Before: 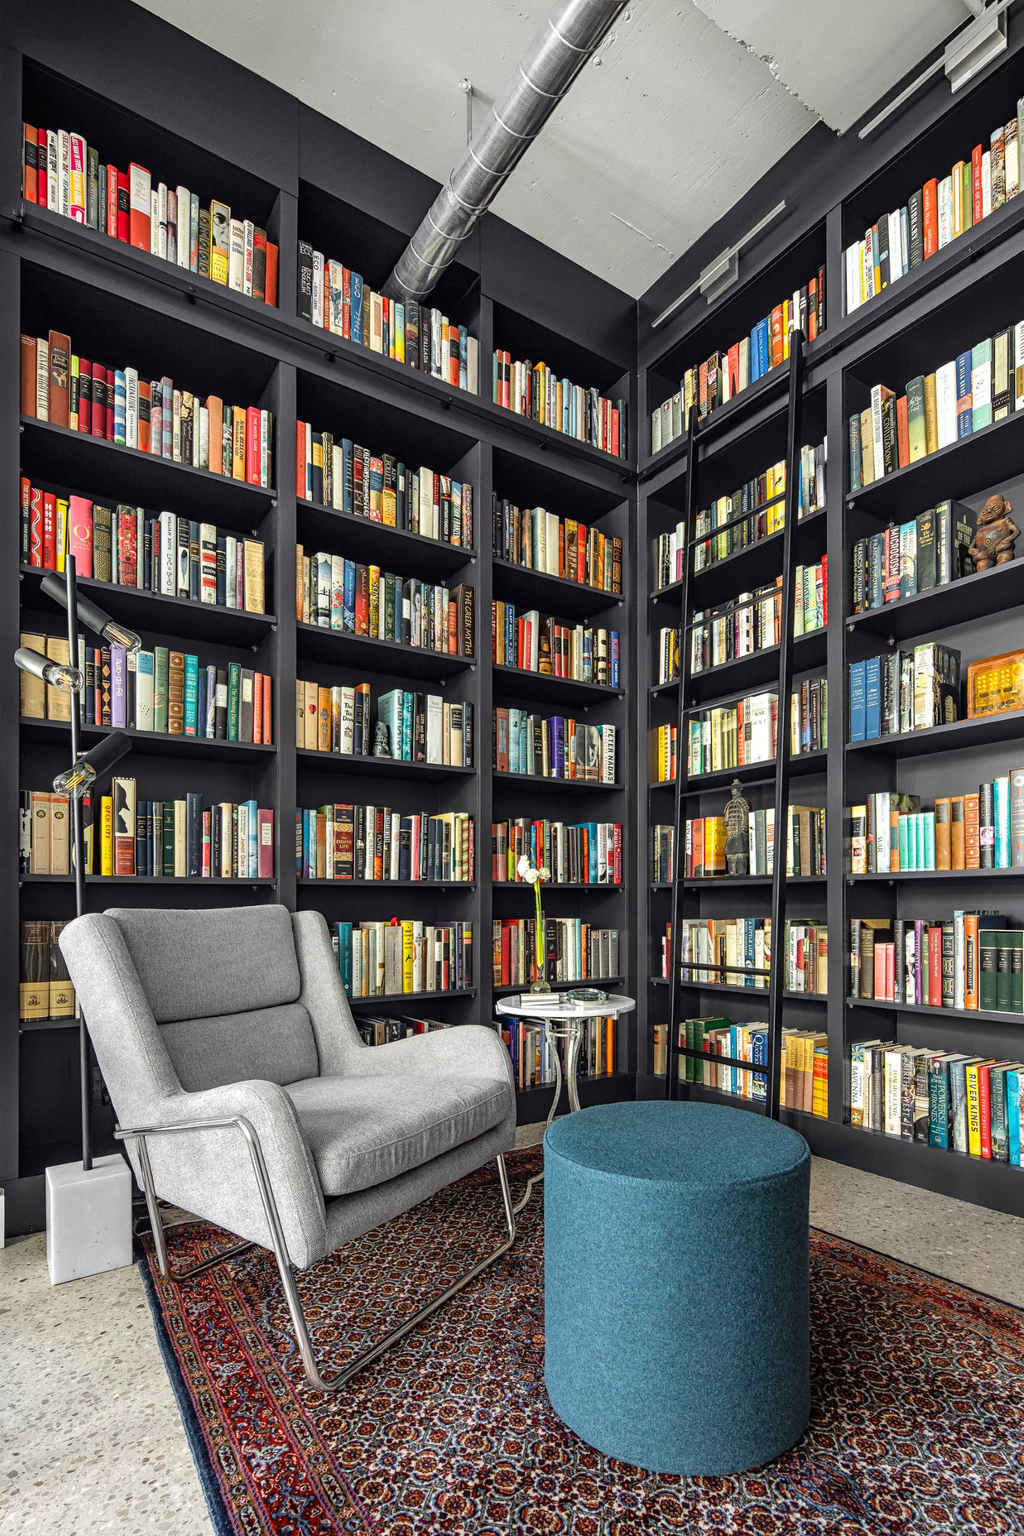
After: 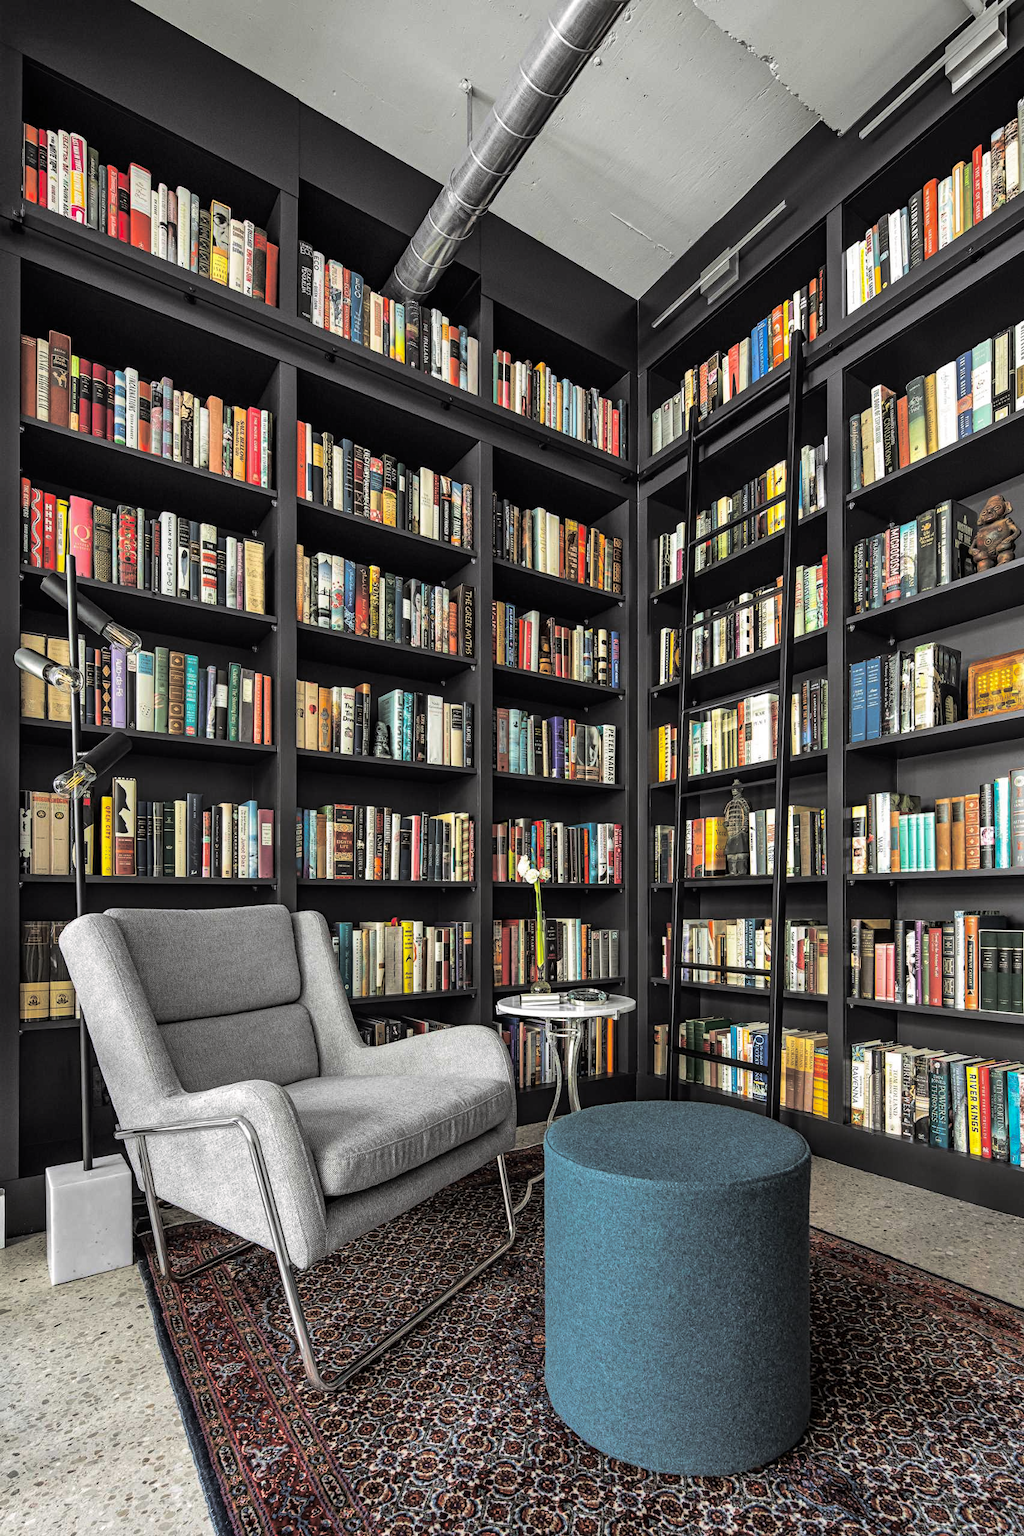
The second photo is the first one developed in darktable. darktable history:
contrast brightness saturation: brightness -0.09
split-toning: shadows › hue 36°, shadows › saturation 0.05, highlights › hue 10.8°, highlights › saturation 0.15, compress 40%
shadows and highlights: shadows 37.27, highlights -28.18, soften with gaussian
